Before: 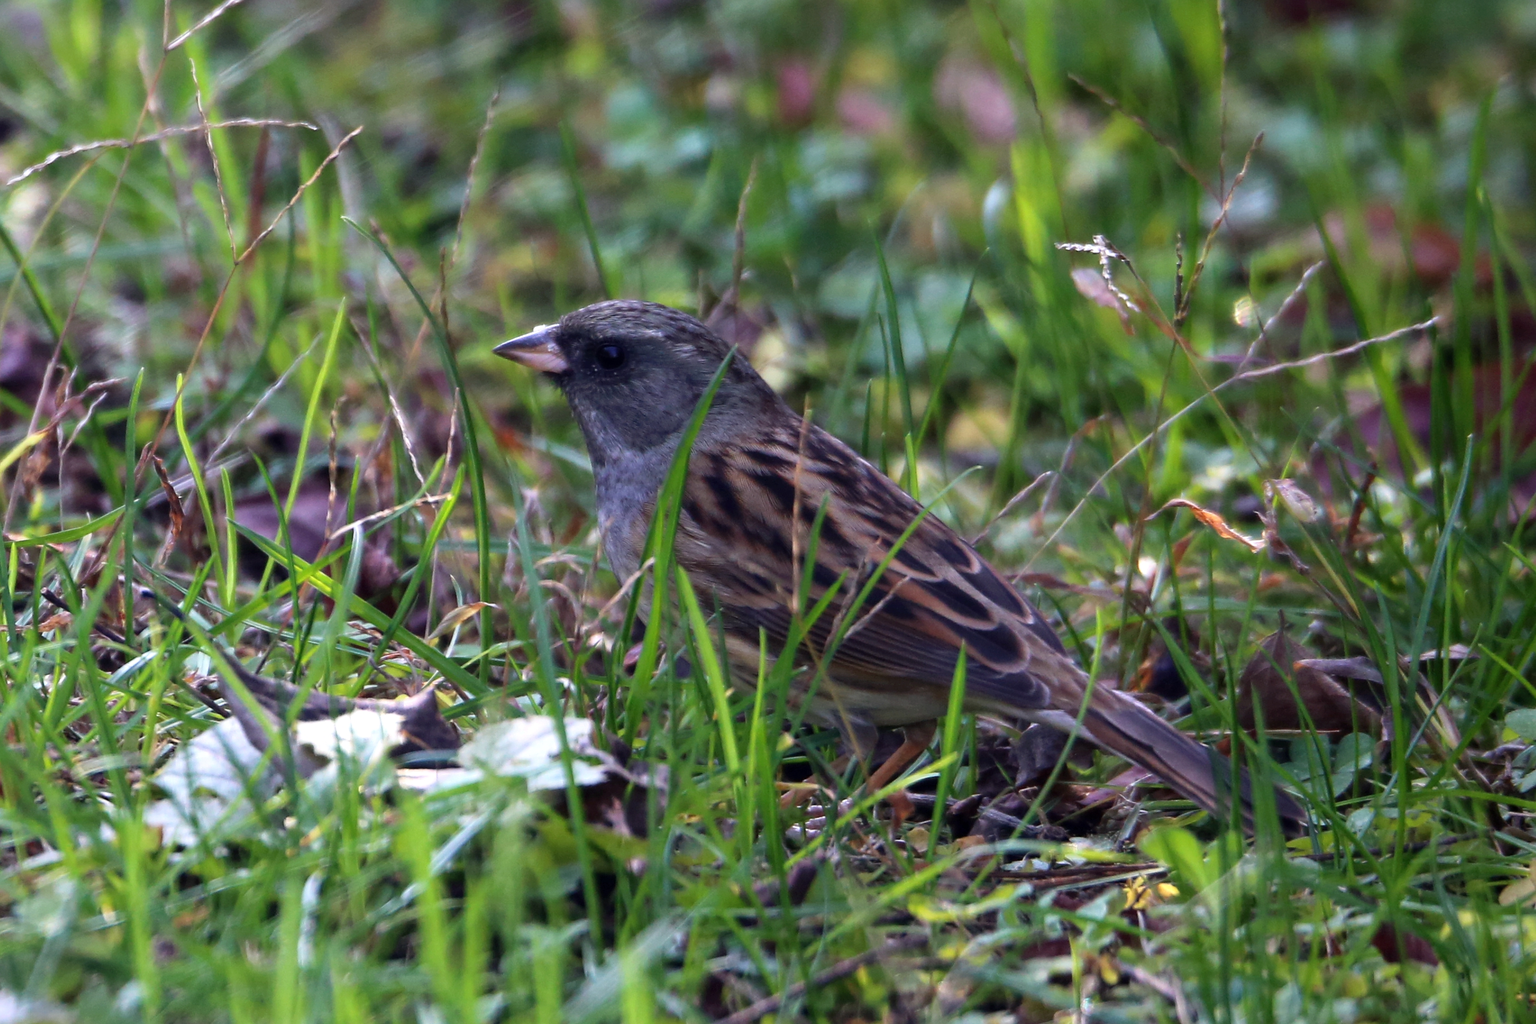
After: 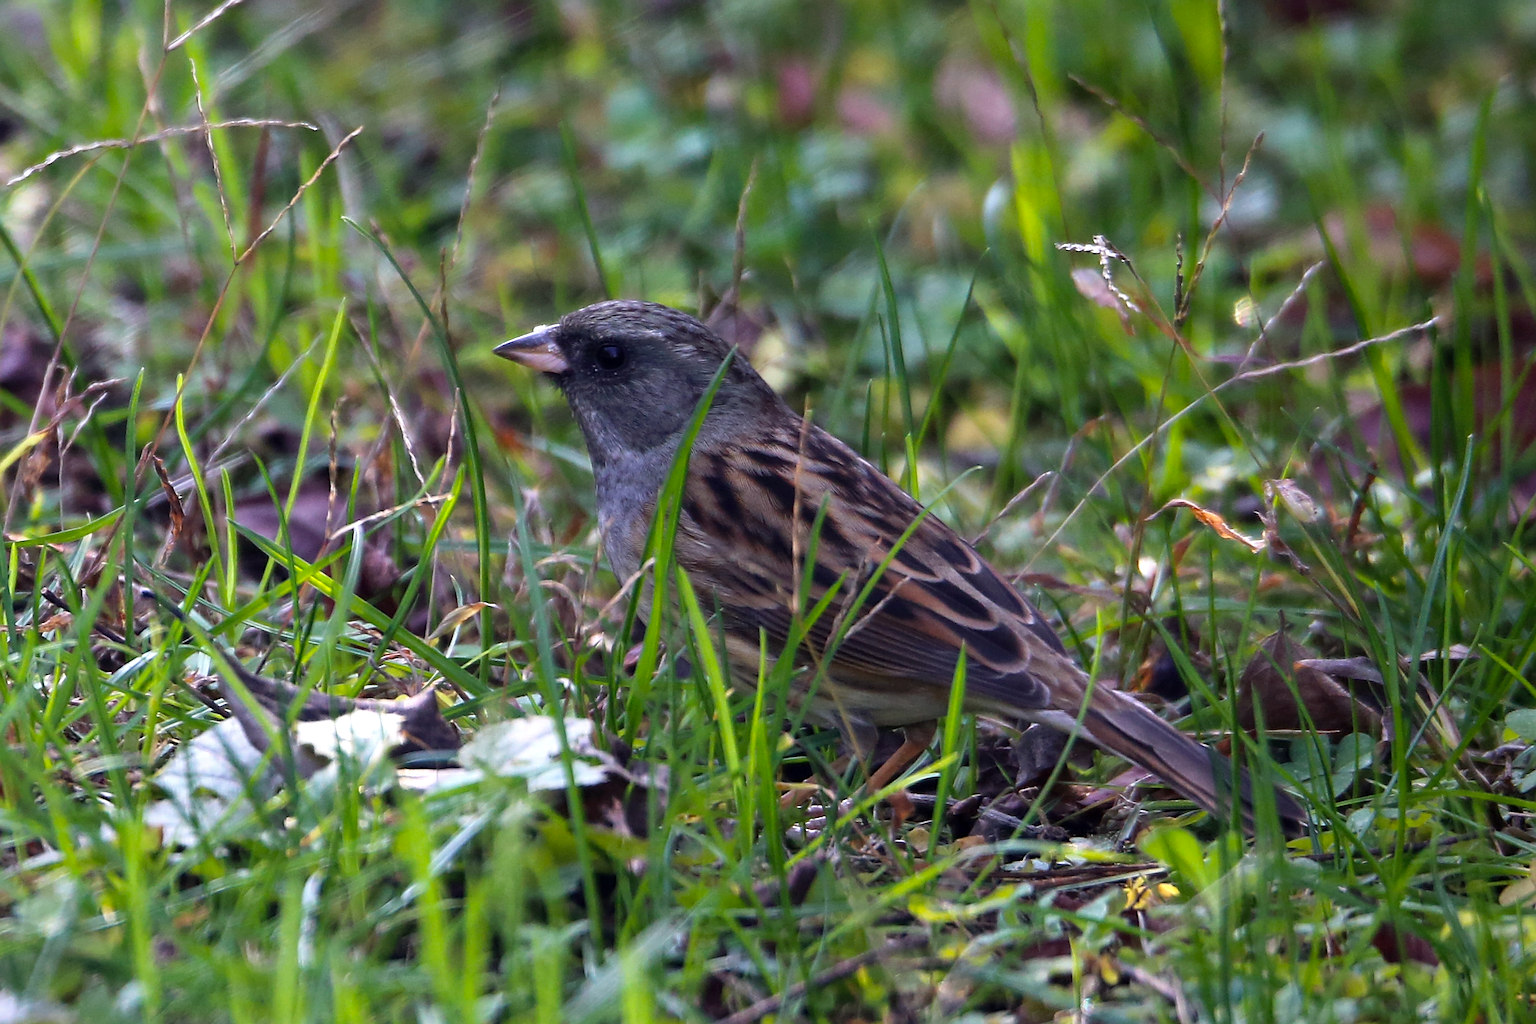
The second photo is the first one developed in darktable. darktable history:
color balance: output saturation 120%
contrast brightness saturation: saturation -0.17
shadows and highlights: shadows 24.5, highlights -78.15, soften with gaussian
sharpen: on, module defaults
